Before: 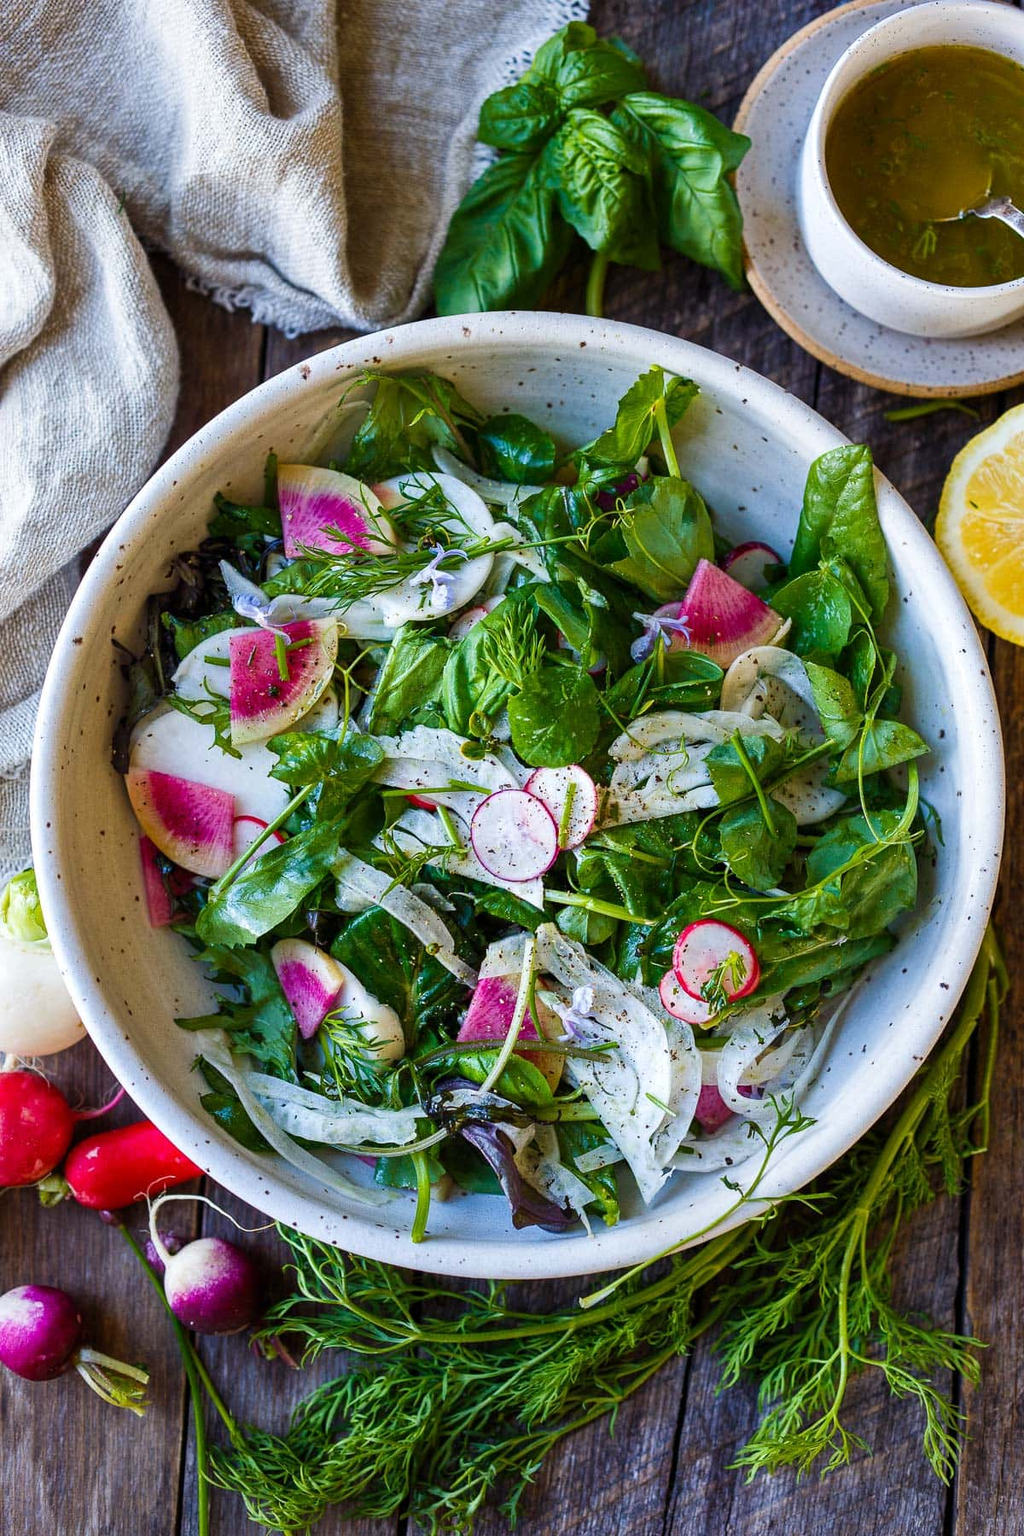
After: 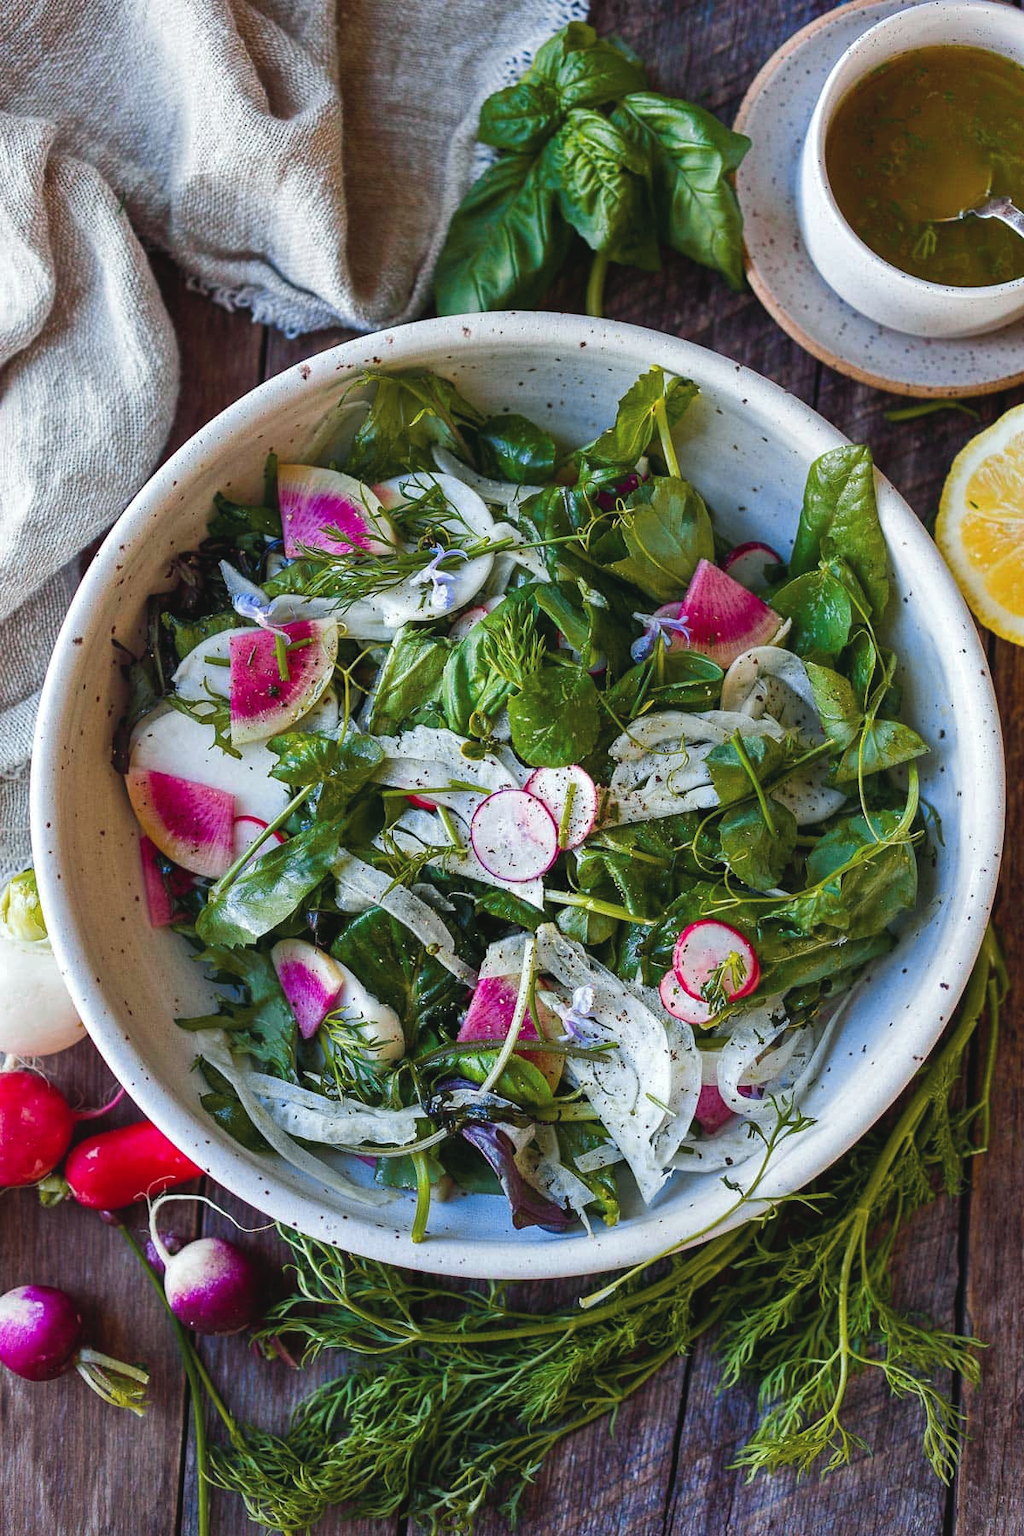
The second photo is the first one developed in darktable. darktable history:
tone curve: curves: ch0 [(0, 0.046) (0.04, 0.074) (0.883, 0.858) (1, 1)]; ch1 [(0, 0) (0.146, 0.159) (0.338, 0.365) (0.417, 0.455) (0.489, 0.486) (0.504, 0.502) (0.529, 0.537) (0.563, 0.567) (1, 1)]; ch2 [(0, 0) (0.307, 0.298) (0.388, 0.375) (0.443, 0.456) (0.485, 0.492) (0.544, 0.525) (1, 1)], color space Lab, independent channels, preserve colors none
tone equalizer: on, module defaults
